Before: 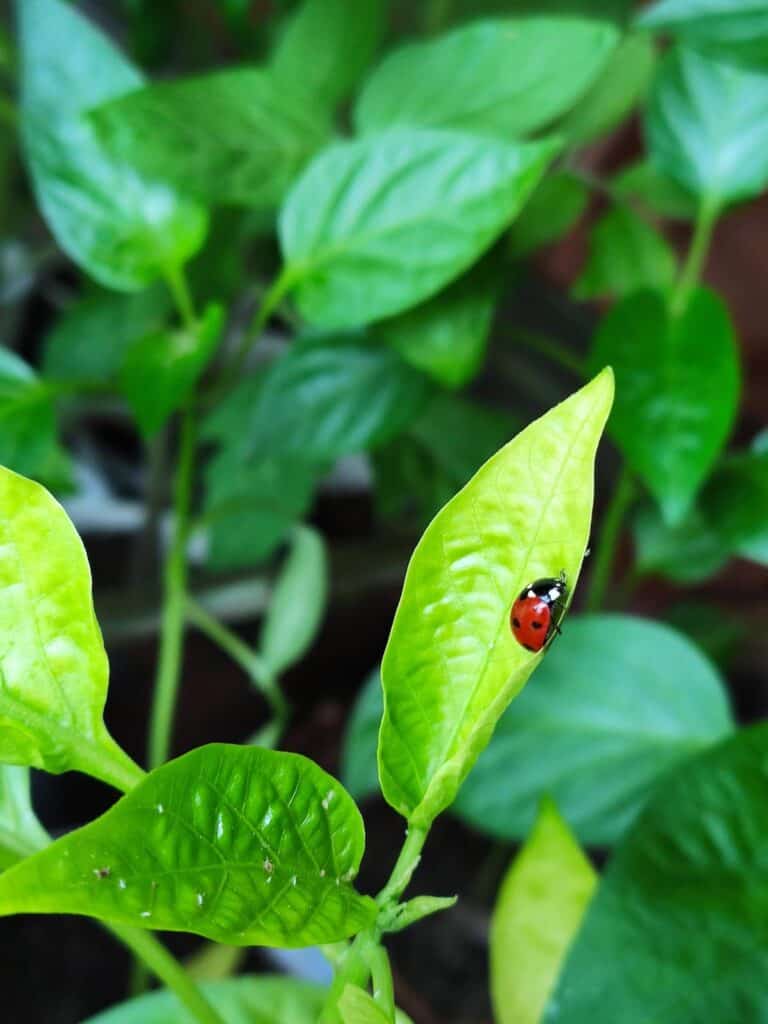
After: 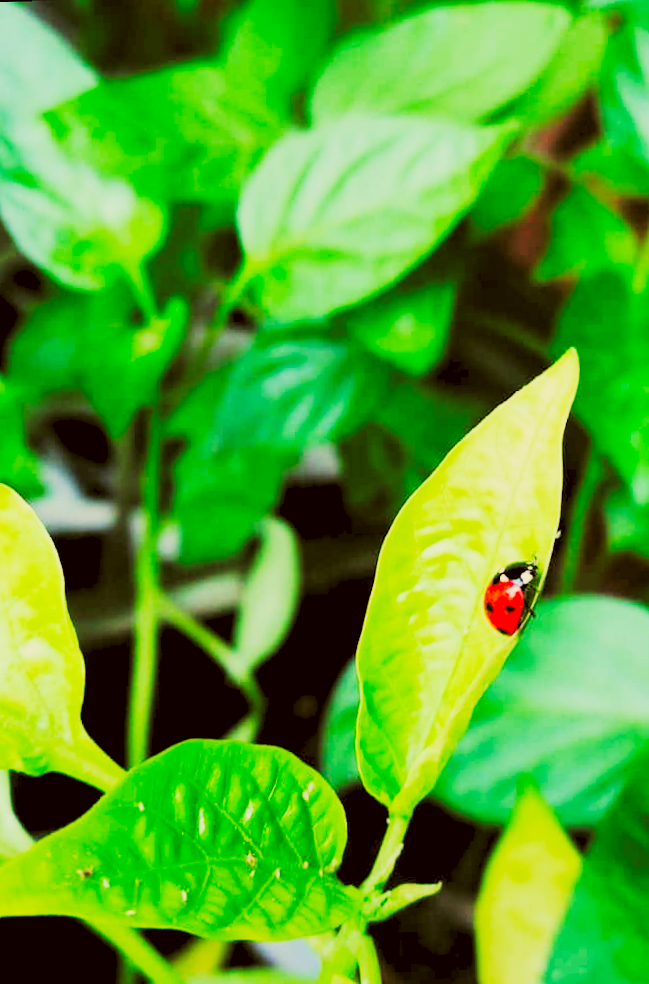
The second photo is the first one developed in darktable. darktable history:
white balance: red 1.127, blue 0.943
color correction: highlights a* -1.43, highlights b* 10.12, shadows a* 0.395, shadows b* 19.35
tone curve: curves: ch0 [(0, 0) (0.003, 0.062) (0.011, 0.07) (0.025, 0.083) (0.044, 0.094) (0.069, 0.105) (0.1, 0.117) (0.136, 0.136) (0.177, 0.164) (0.224, 0.201) (0.277, 0.256) (0.335, 0.335) (0.399, 0.424) (0.468, 0.529) (0.543, 0.641) (0.623, 0.725) (0.709, 0.787) (0.801, 0.849) (0.898, 0.917) (1, 1)], preserve colors none
tone equalizer: on, module defaults
filmic rgb: black relative exposure -16 EV, white relative exposure 6.12 EV, hardness 5.22
rotate and perspective: rotation -1.17°, automatic cropping off
crop and rotate: angle 1°, left 4.281%, top 0.642%, right 11.383%, bottom 2.486%
levels: levels [0.093, 0.434, 0.988]
